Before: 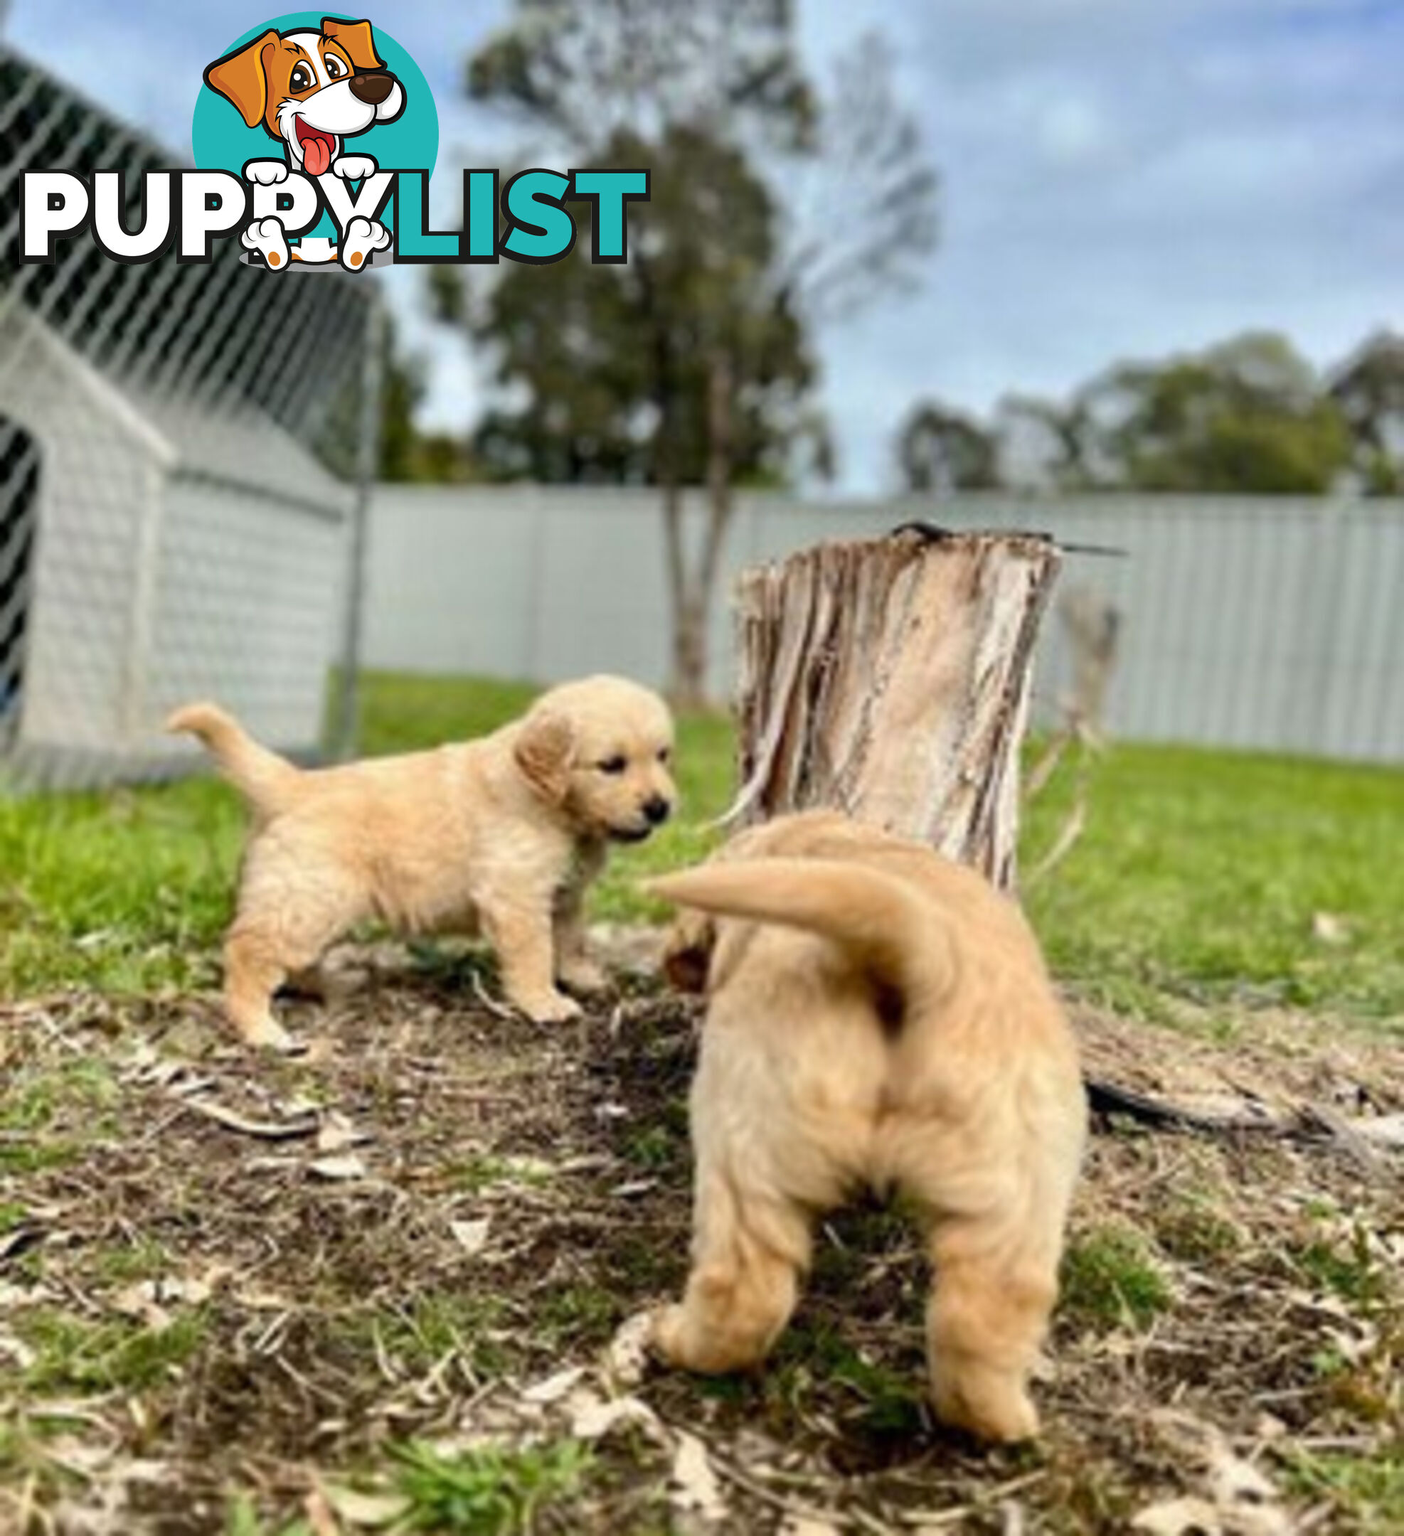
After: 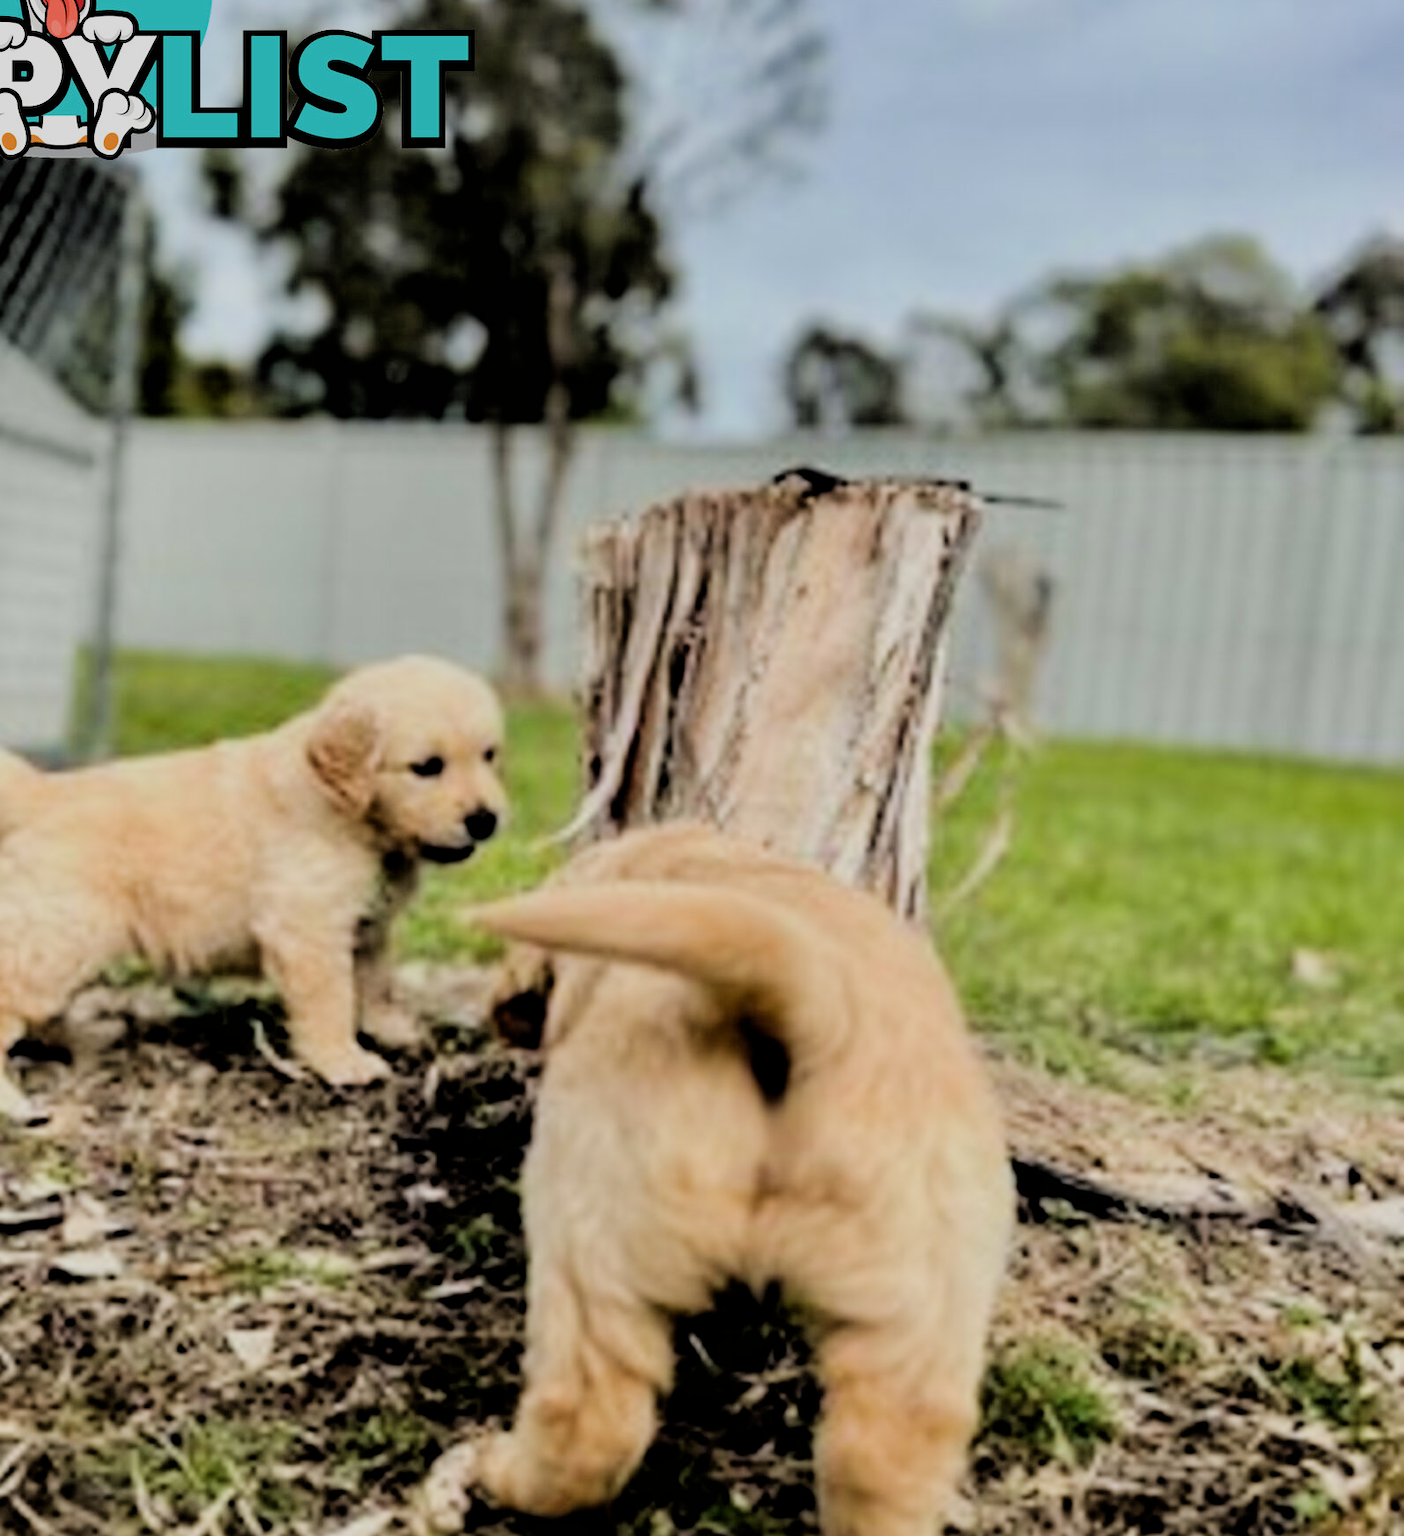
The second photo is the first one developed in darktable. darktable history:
filmic rgb: black relative exposure -2.9 EV, white relative exposure 4.56 EV, hardness 1.72, contrast 1.242
crop: left 19.024%, top 9.439%, right 0.001%, bottom 9.592%
